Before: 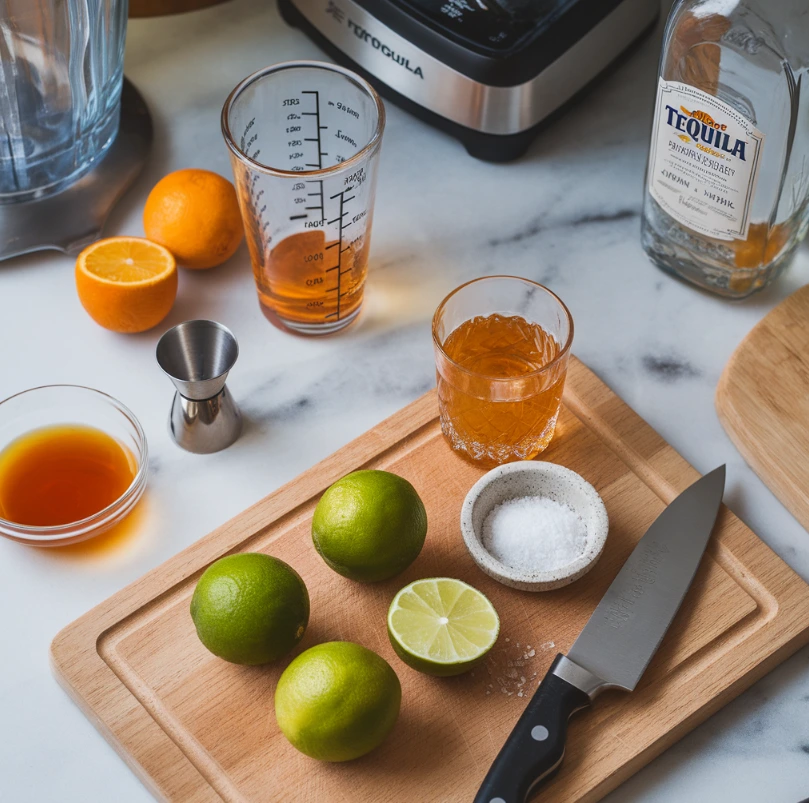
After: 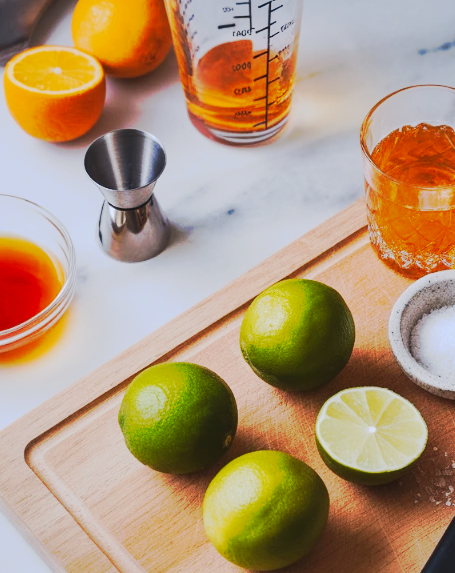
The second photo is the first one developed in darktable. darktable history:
crop: left 8.966%, top 23.852%, right 34.699%, bottom 4.703%
color calibration: illuminant as shot in camera, x 0.358, y 0.373, temperature 4628.91 K
tone curve: curves: ch0 [(0, 0) (0.003, 0.015) (0.011, 0.019) (0.025, 0.025) (0.044, 0.039) (0.069, 0.053) (0.1, 0.076) (0.136, 0.107) (0.177, 0.143) (0.224, 0.19) (0.277, 0.253) (0.335, 0.32) (0.399, 0.412) (0.468, 0.524) (0.543, 0.668) (0.623, 0.717) (0.709, 0.769) (0.801, 0.82) (0.898, 0.865) (1, 1)], preserve colors none
